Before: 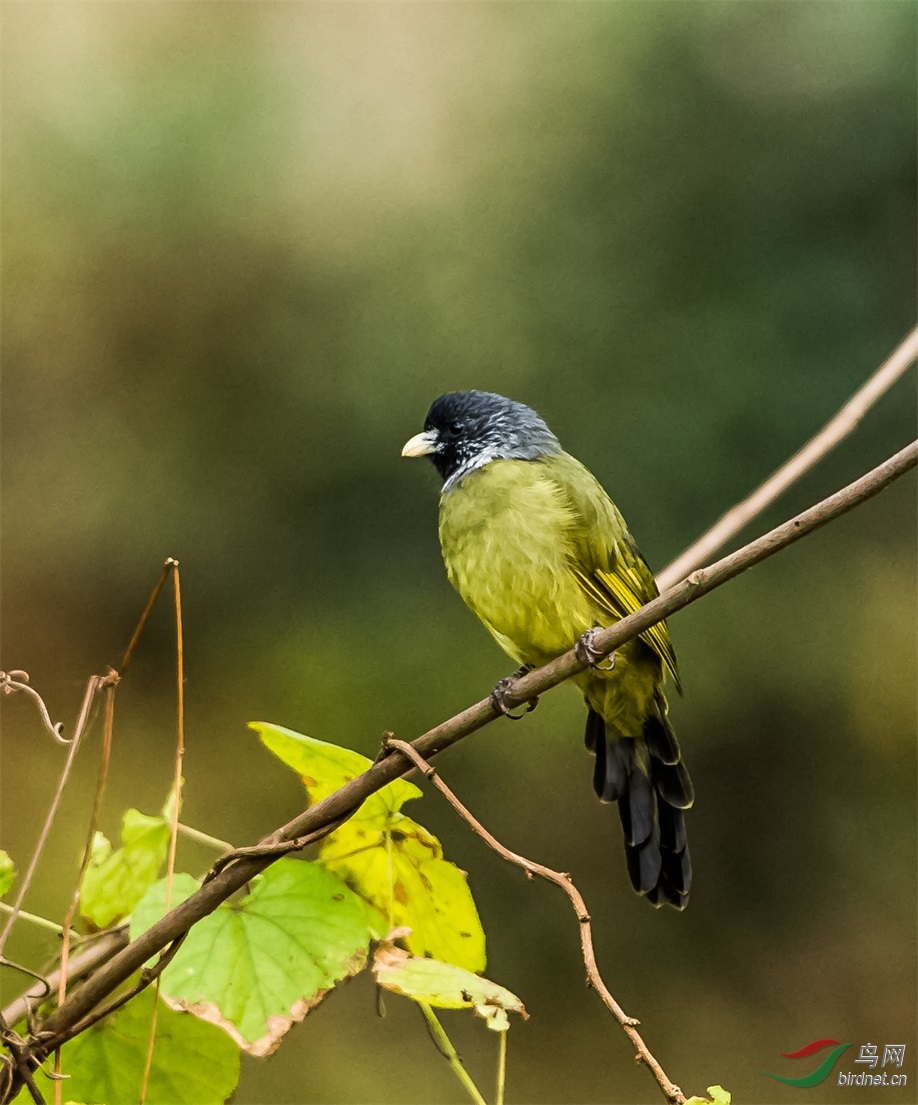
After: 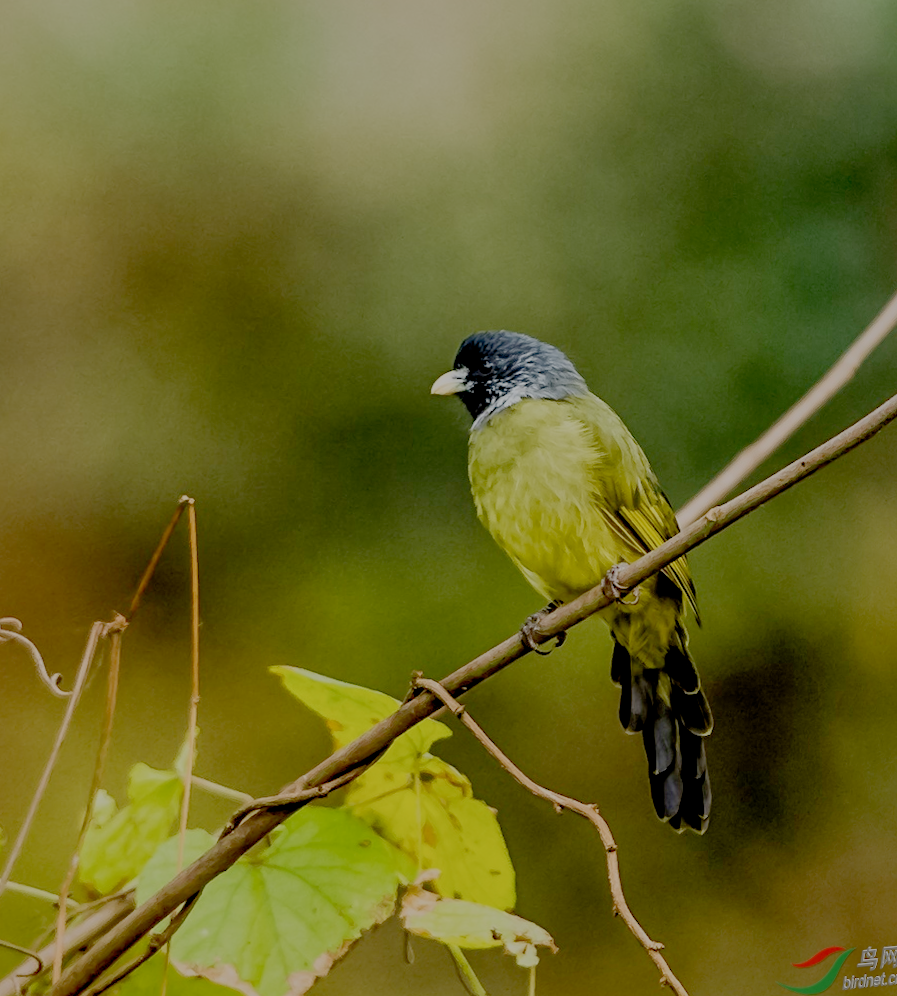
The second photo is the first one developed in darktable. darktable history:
exposure: black level correction 0.007, compensate highlight preservation false
shadows and highlights: on, module defaults
rotate and perspective: rotation -0.013°, lens shift (vertical) -0.027, lens shift (horizontal) 0.178, crop left 0.016, crop right 0.989, crop top 0.082, crop bottom 0.918
crop: left 0.434%, top 0.485%, right 0.244%, bottom 0.386%
filmic rgb: black relative exposure -7 EV, white relative exposure 6 EV, threshold 3 EV, target black luminance 0%, hardness 2.73, latitude 61.22%, contrast 0.691, highlights saturation mix 10%, shadows ↔ highlights balance -0.073%, preserve chrominance no, color science v4 (2020), iterations of high-quality reconstruction 10, contrast in shadows soft, contrast in highlights soft, enable highlight reconstruction true
